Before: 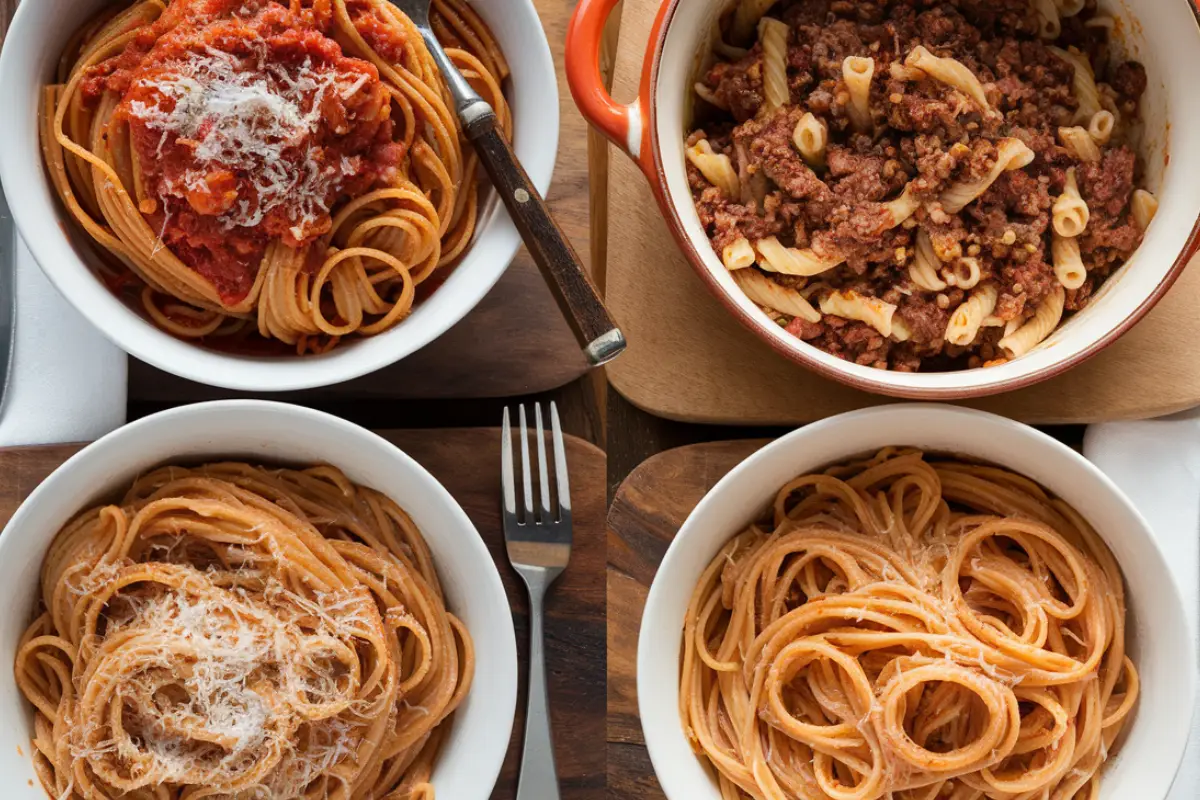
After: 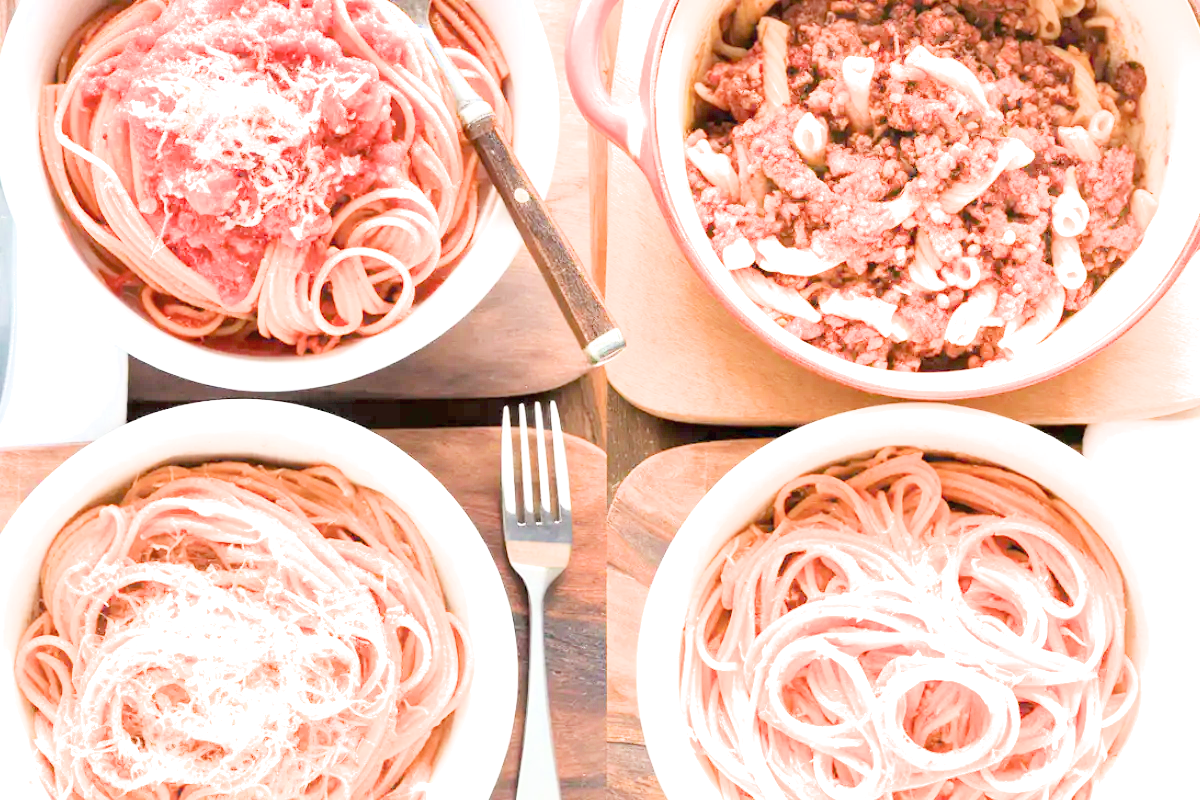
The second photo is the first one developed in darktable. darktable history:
exposure: black level correction 0, exposure 4.064 EV, compensate highlight preservation false
filmic rgb: black relative exposure -7.29 EV, white relative exposure 5.08 EV, threshold 2.94 EV, hardness 3.2, iterations of high-quality reconstruction 0, enable highlight reconstruction true
